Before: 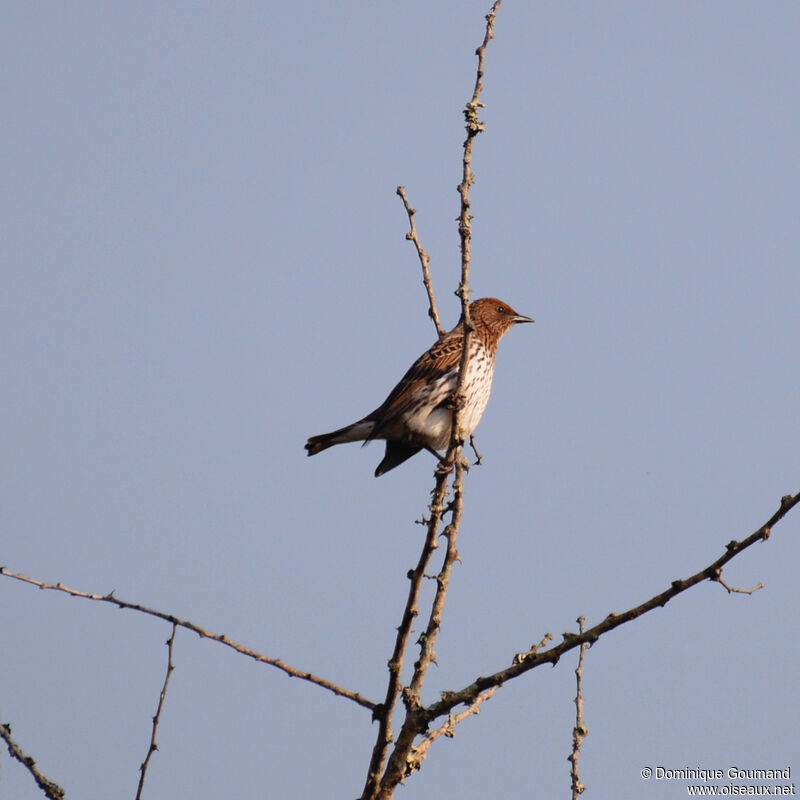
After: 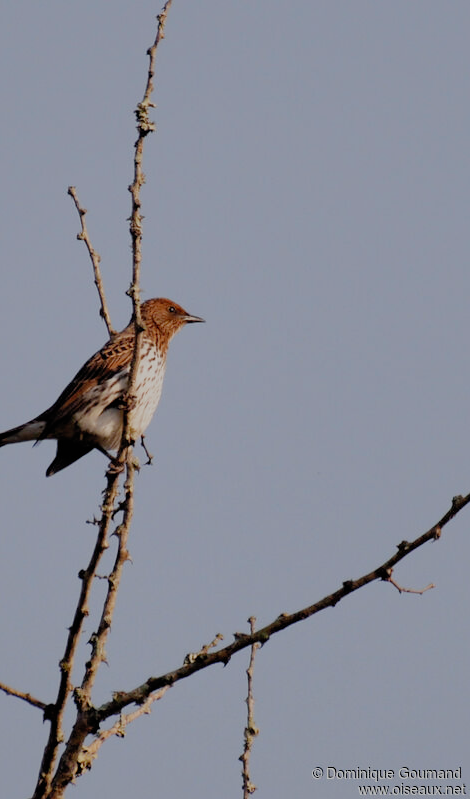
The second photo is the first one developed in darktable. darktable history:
crop: left 41.211%
shadows and highlights: shadows 39.67, highlights -59.67
filmic rgb: black relative exposure -7.46 EV, white relative exposure 4.88 EV, hardness 3.4, preserve chrominance no, color science v4 (2020), iterations of high-quality reconstruction 0, contrast in shadows soft, contrast in highlights soft
